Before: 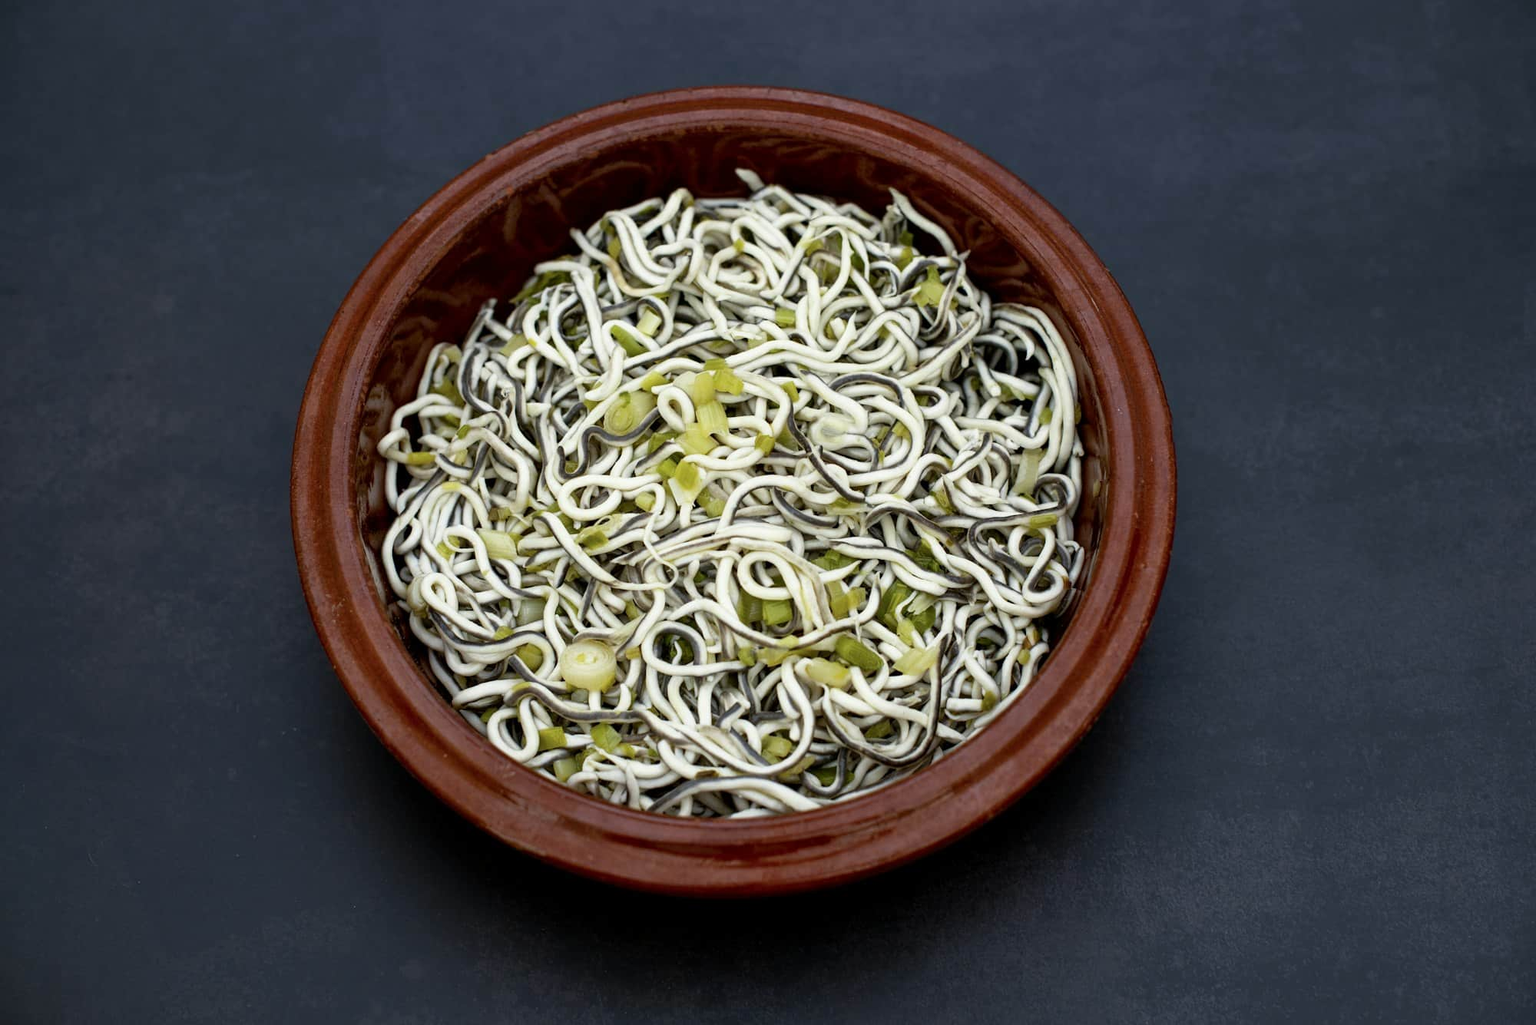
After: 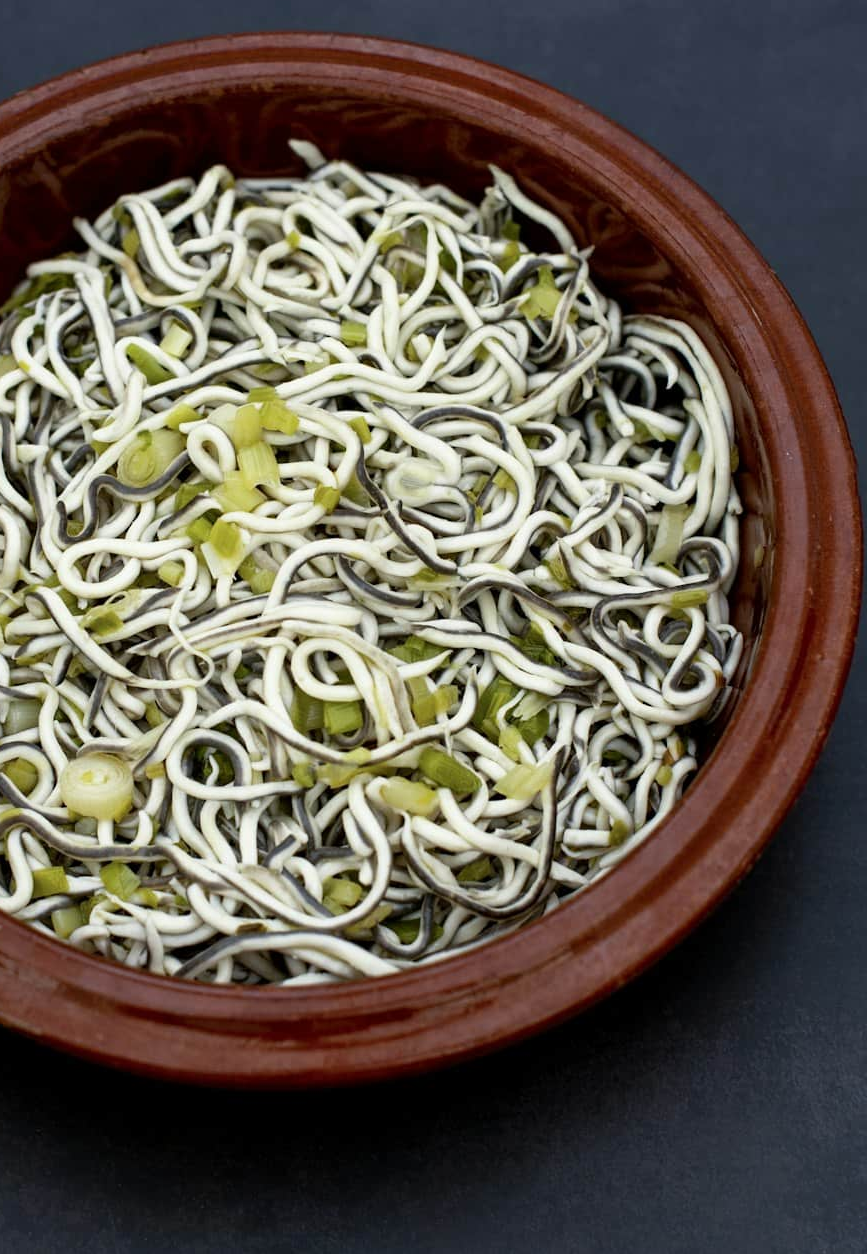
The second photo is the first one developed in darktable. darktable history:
sharpen: radius 2.883, amount 0.868, threshold 47.523
crop: left 33.452%, top 6.025%, right 23.155%
